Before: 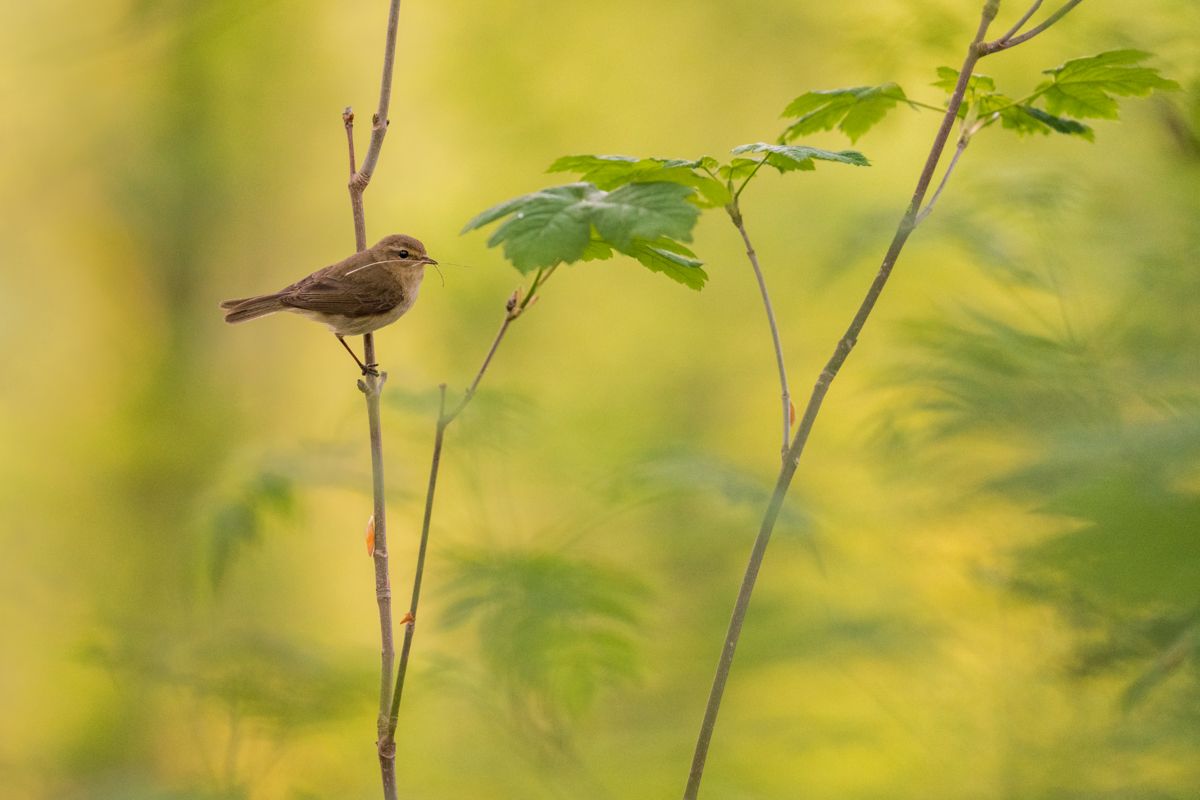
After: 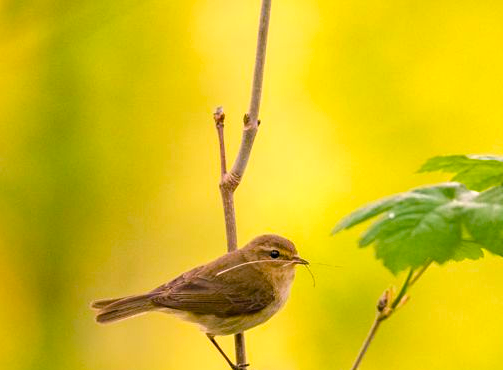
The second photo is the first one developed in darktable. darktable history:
crop and rotate: left 10.817%, top 0.062%, right 47.194%, bottom 53.626%
contrast brightness saturation: contrast 0.03, brightness 0.06, saturation 0.13
color balance rgb: shadows lift › chroma 4.21%, shadows lift › hue 252.22°, highlights gain › chroma 1.36%, highlights gain › hue 50.24°, perceptual saturation grading › mid-tones 6.33%, perceptual saturation grading › shadows 72.44%, perceptual brilliance grading › highlights 11.59%, contrast 5.05%
